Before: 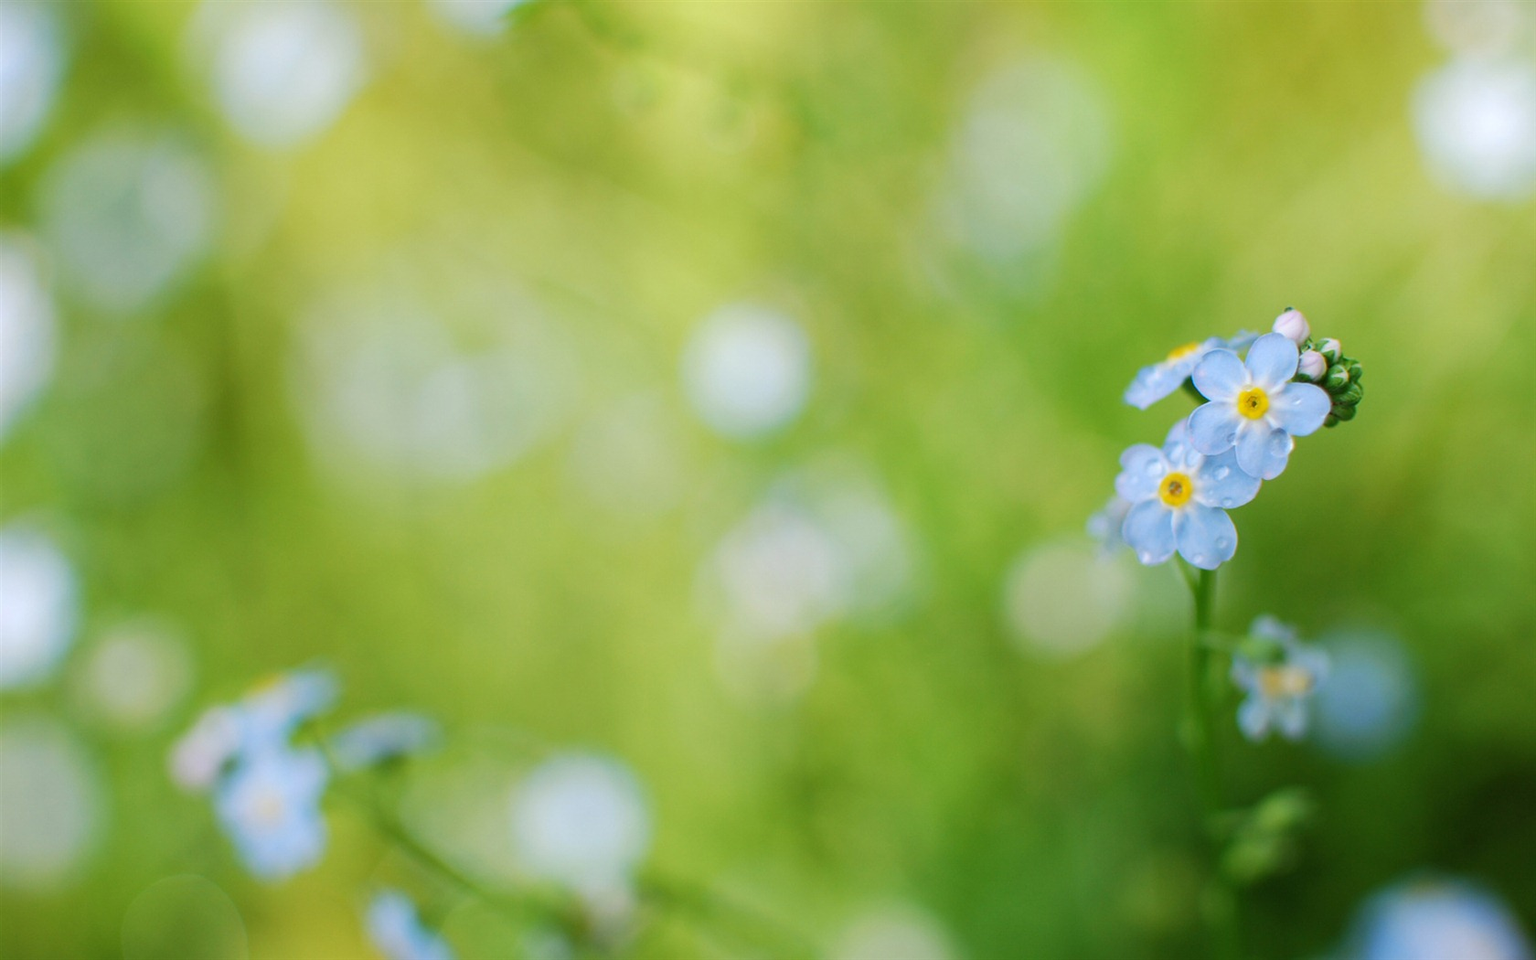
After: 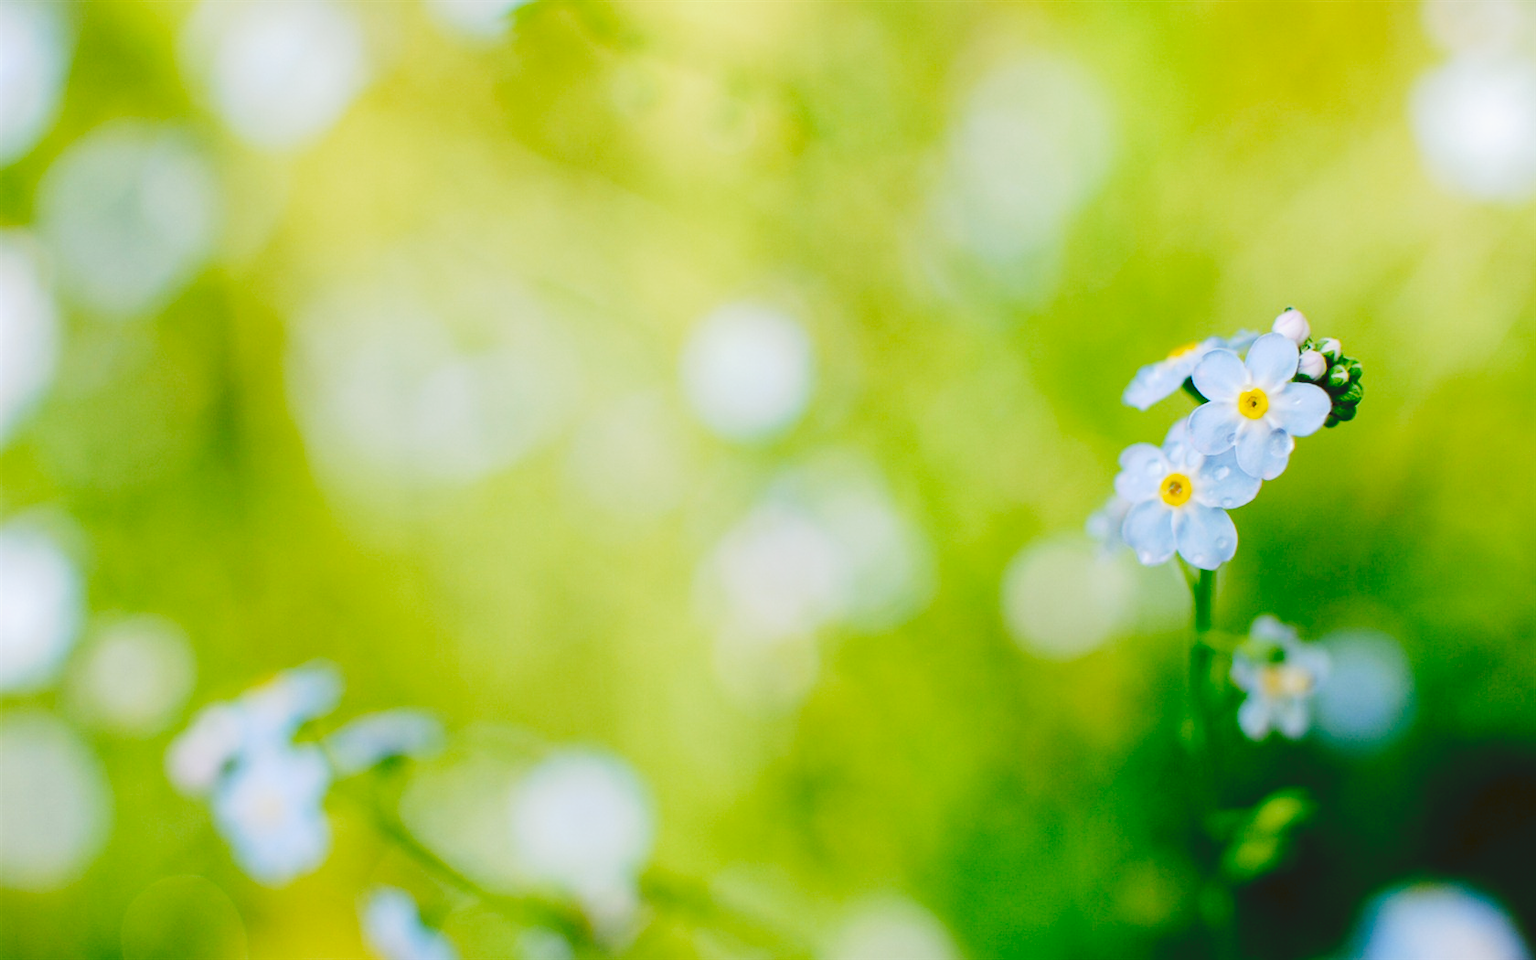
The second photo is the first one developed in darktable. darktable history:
filmic rgb: black relative exposure -6.3 EV, white relative exposure 2.8 EV, threshold 3 EV, target black luminance 0%, hardness 4.6, latitude 67.35%, contrast 1.292, shadows ↔ highlights balance -3.5%, preserve chrominance no, color science v4 (2020), contrast in shadows soft, enable highlight reconstruction true
tone curve: curves: ch0 [(0, 0) (0.003, 0.09) (0.011, 0.095) (0.025, 0.097) (0.044, 0.108) (0.069, 0.117) (0.1, 0.129) (0.136, 0.151) (0.177, 0.185) (0.224, 0.229) (0.277, 0.299) (0.335, 0.379) (0.399, 0.469) (0.468, 0.55) (0.543, 0.629) (0.623, 0.702) (0.709, 0.775) (0.801, 0.85) (0.898, 0.91) (1, 1)], preserve colors none
